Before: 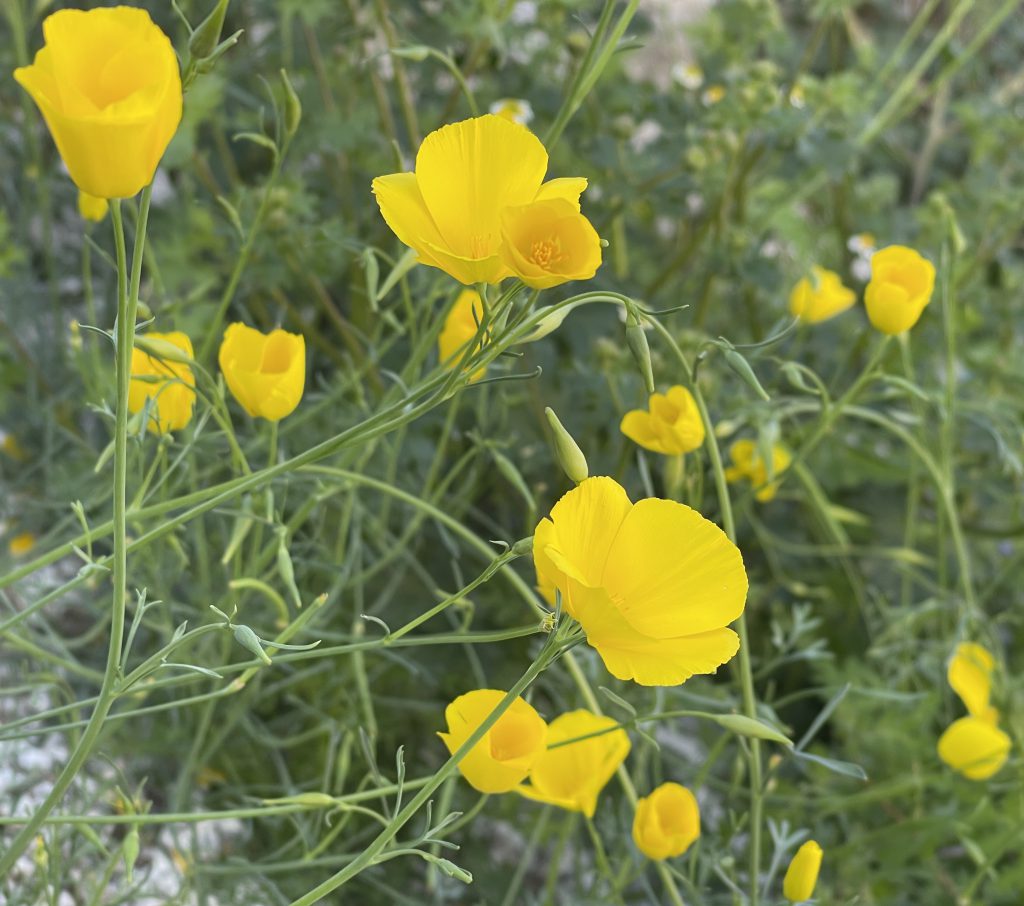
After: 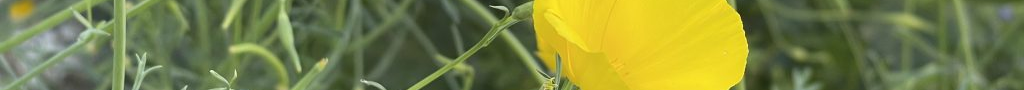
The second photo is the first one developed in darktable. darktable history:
crop and rotate: top 59.084%, bottom 30.916%
white balance: red 1, blue 1
